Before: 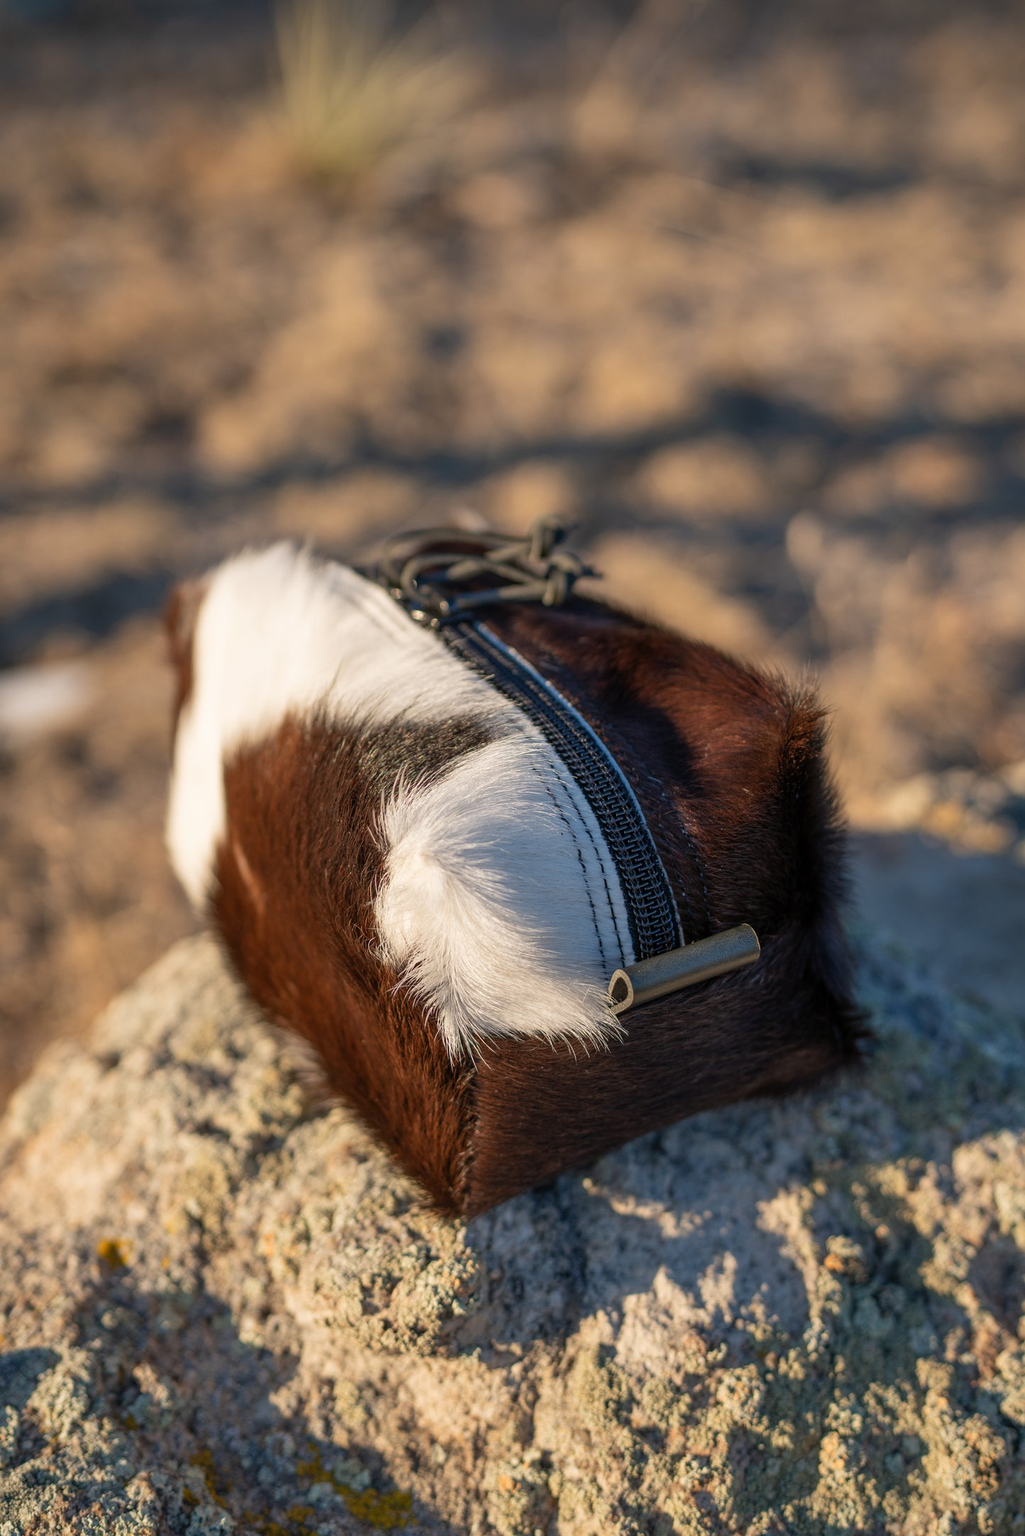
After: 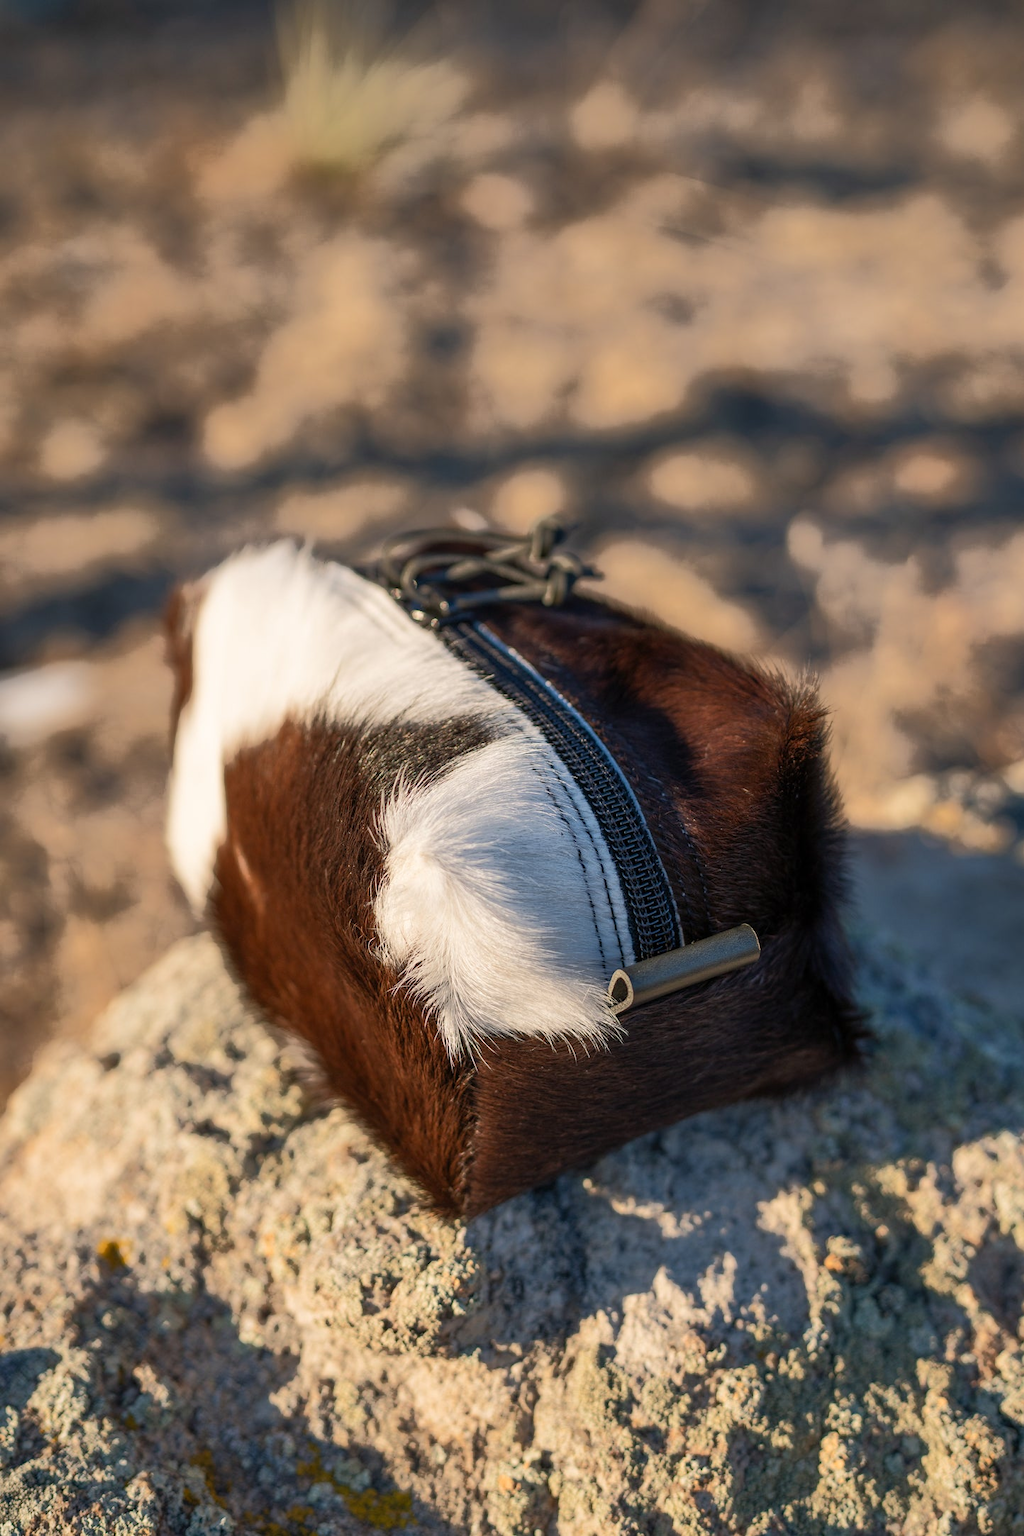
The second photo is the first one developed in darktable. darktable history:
tone curve: curves: ch0 [(0, 0) (0.003, 0.003) (0.011, 0.011) (0.025, 0.024) (0.044, 0.044) (0.069, 0.068) (0.1, 0.098) (0.136, 0.133) (0.177, 0.174) (0.224, 0.22) (0.277, 0.272) (0.335, 0.329) (0.399, 0.392) (0.468, 0.46) (0.543, 0.607) (0.623, 0.676) (0.709, 0.75) (0.801, 0.828) (0.898, 0.912) (1, 1)], color space Lab, independent channels, preserve colors none
